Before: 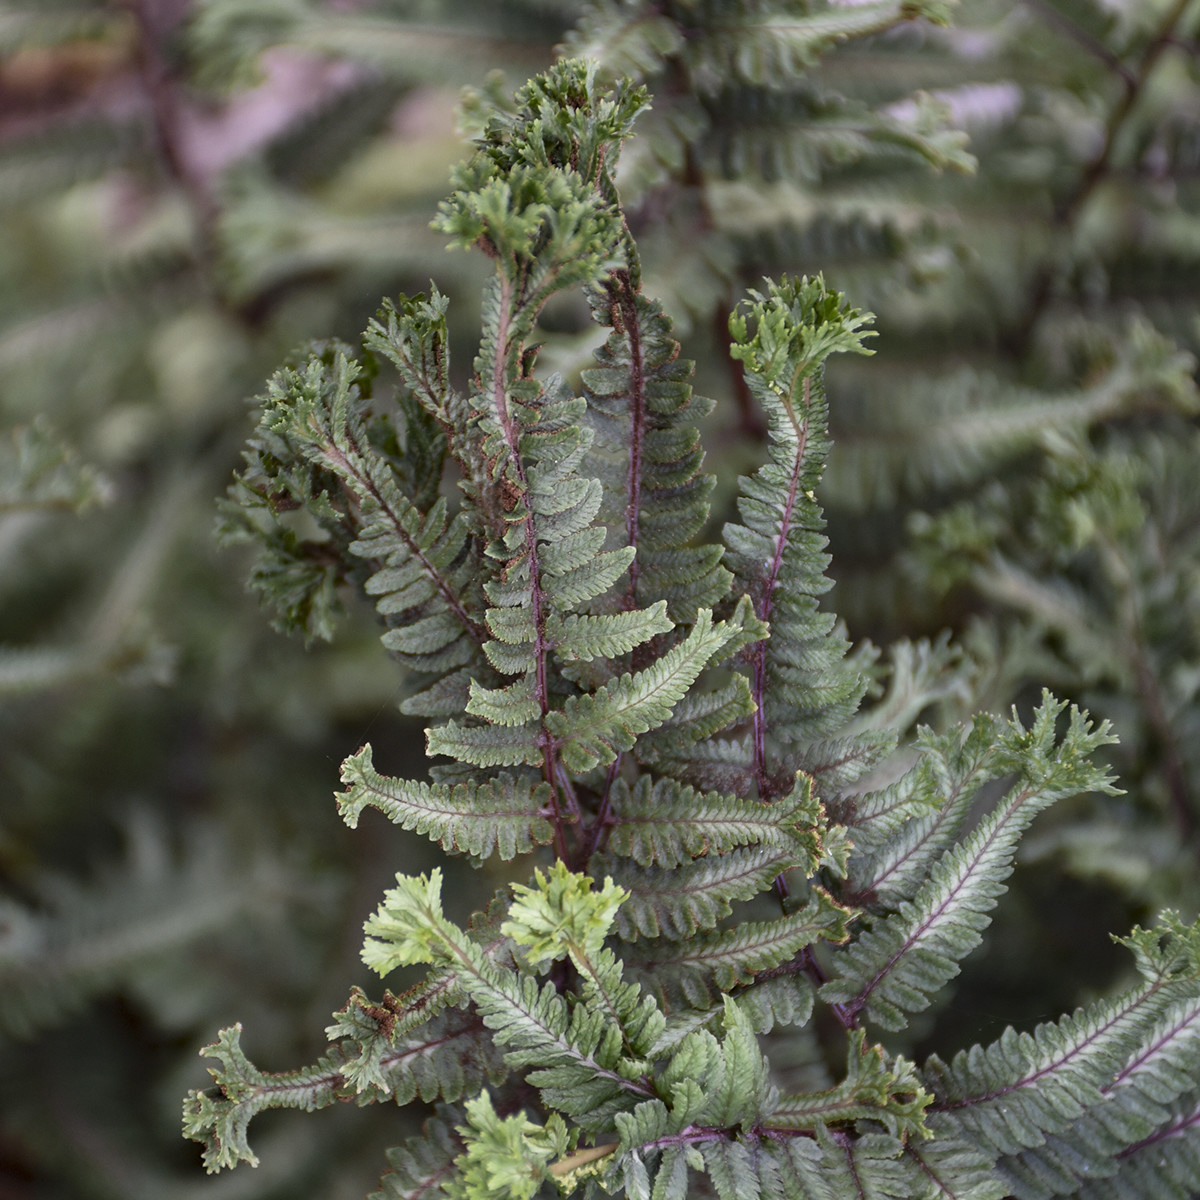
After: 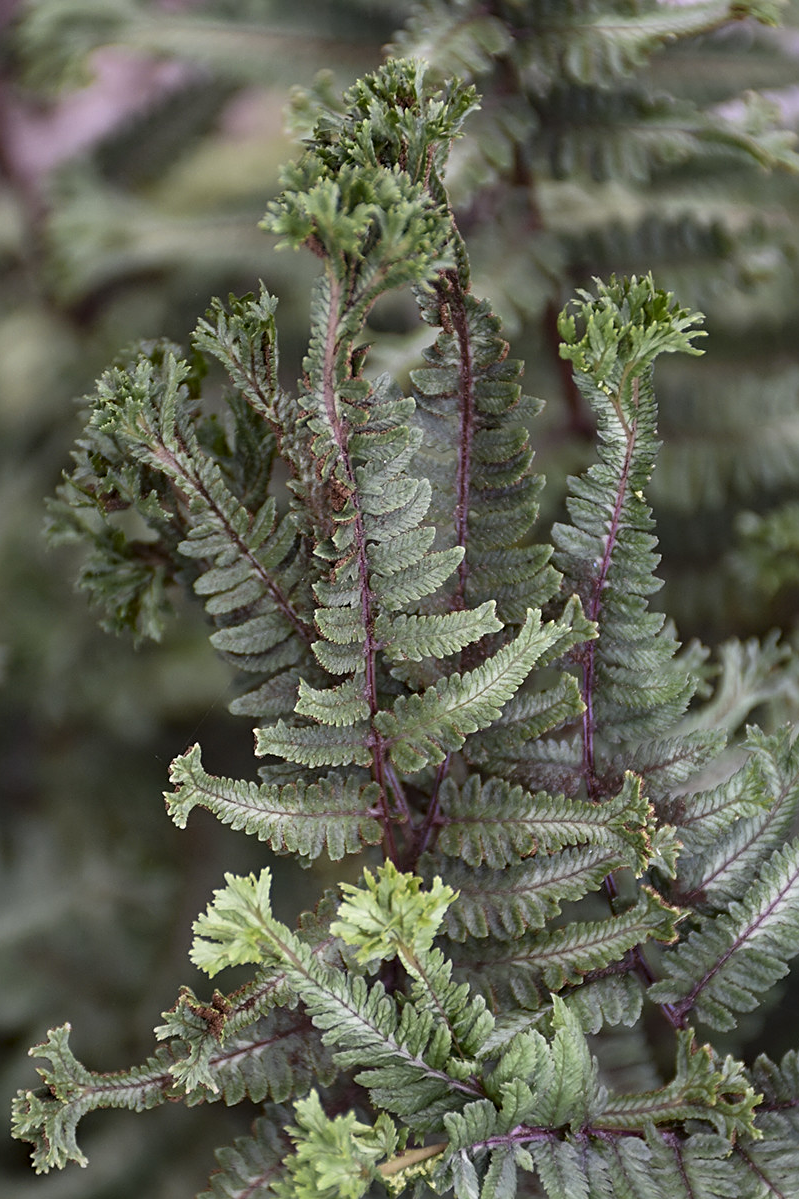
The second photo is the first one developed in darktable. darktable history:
crop and rotate: left 14.292%, right 19.041%
white balance: emerald 1
sharpen: radius 2.529, amount 0.323
